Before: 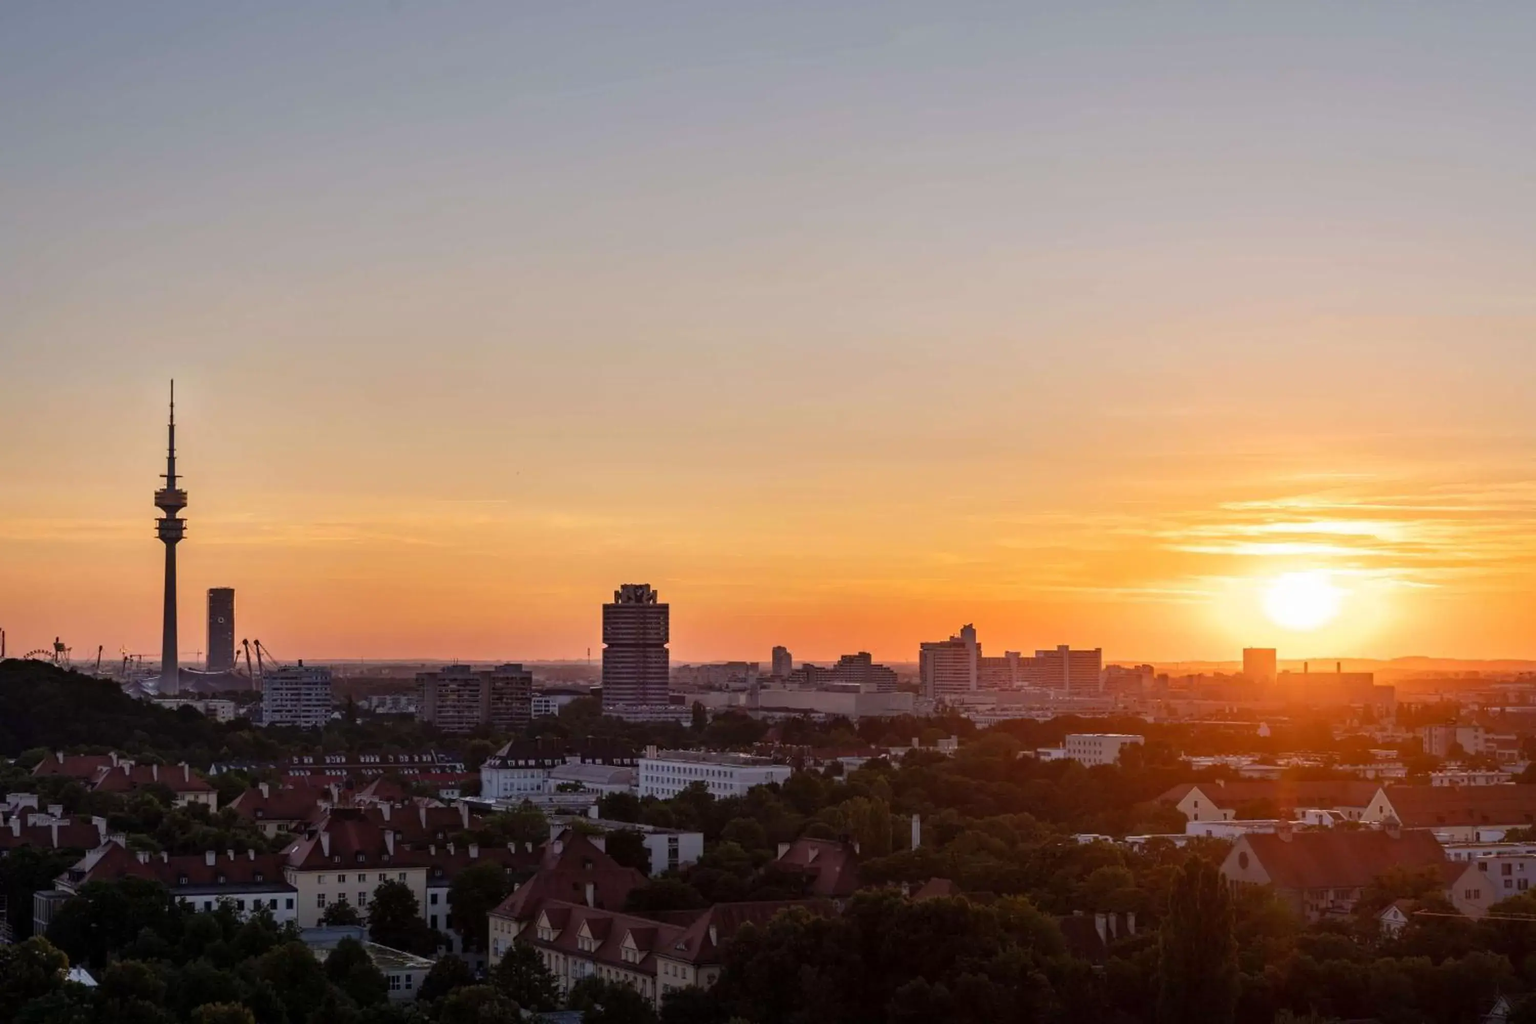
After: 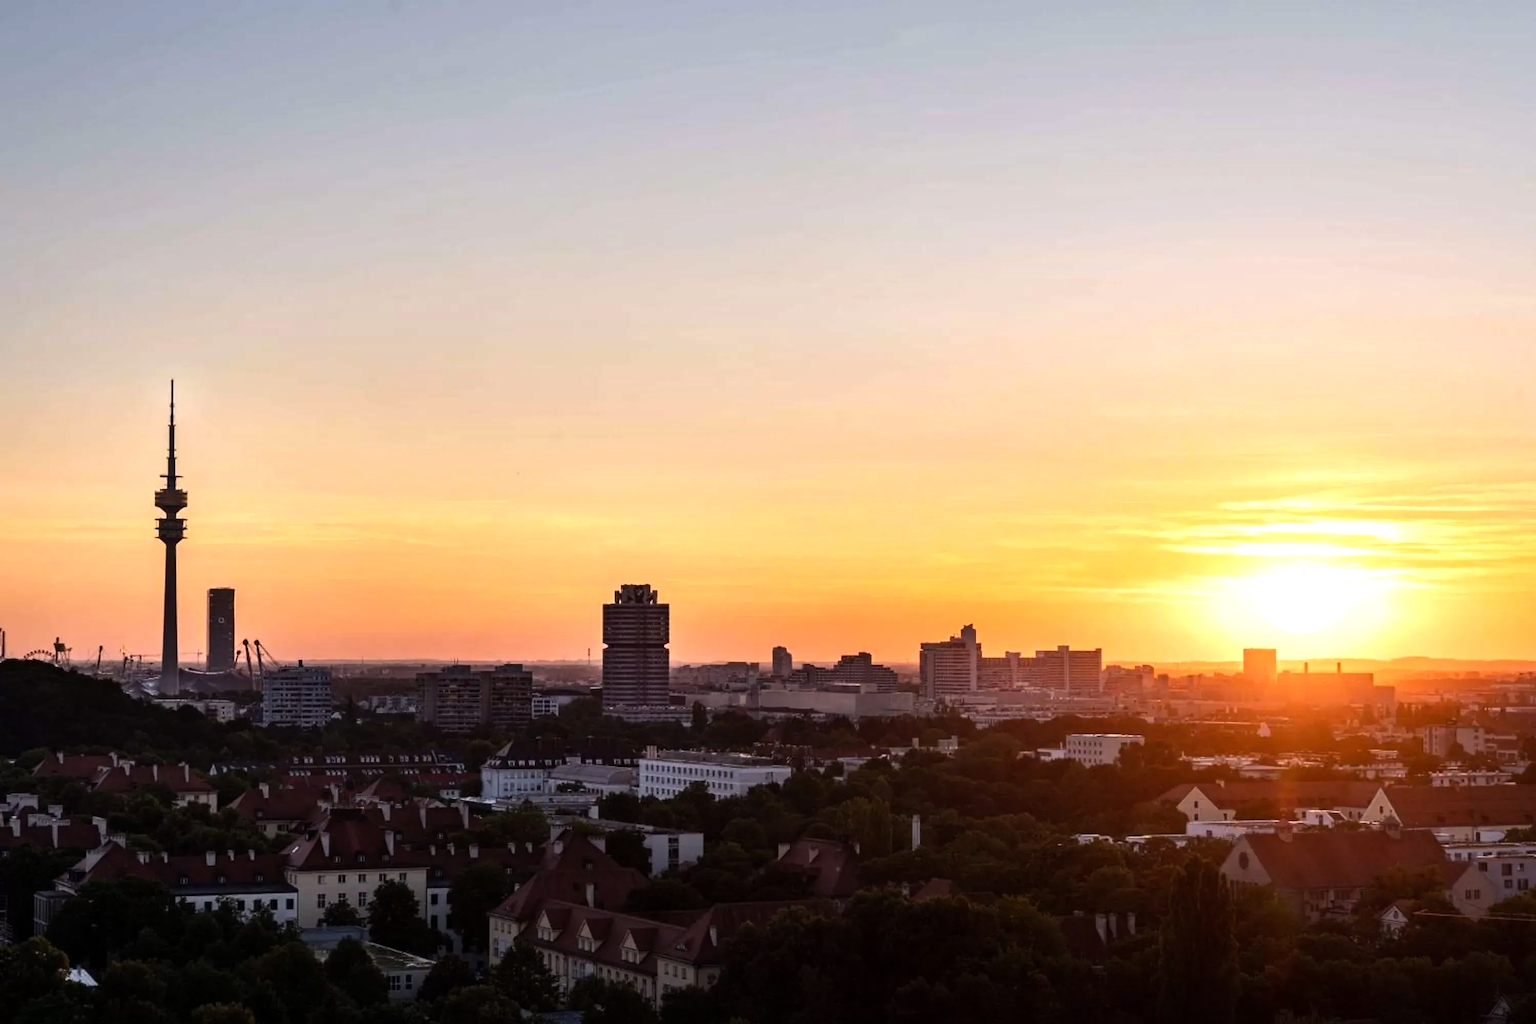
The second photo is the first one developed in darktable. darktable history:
tone equalizer: -8 EV -0.717 EV, -7 EV -0.71 EV, -6 EV -0.585 EV, -5 EV -0.384 EV, -3 EV 0.393 EV, -2 EV 0.6 EV, -1 EV 0.699 EV, +0 EV 0.728 EV, edges refinement/feathering 500, mask exposure compensation -1.57 EV, preserve details no
